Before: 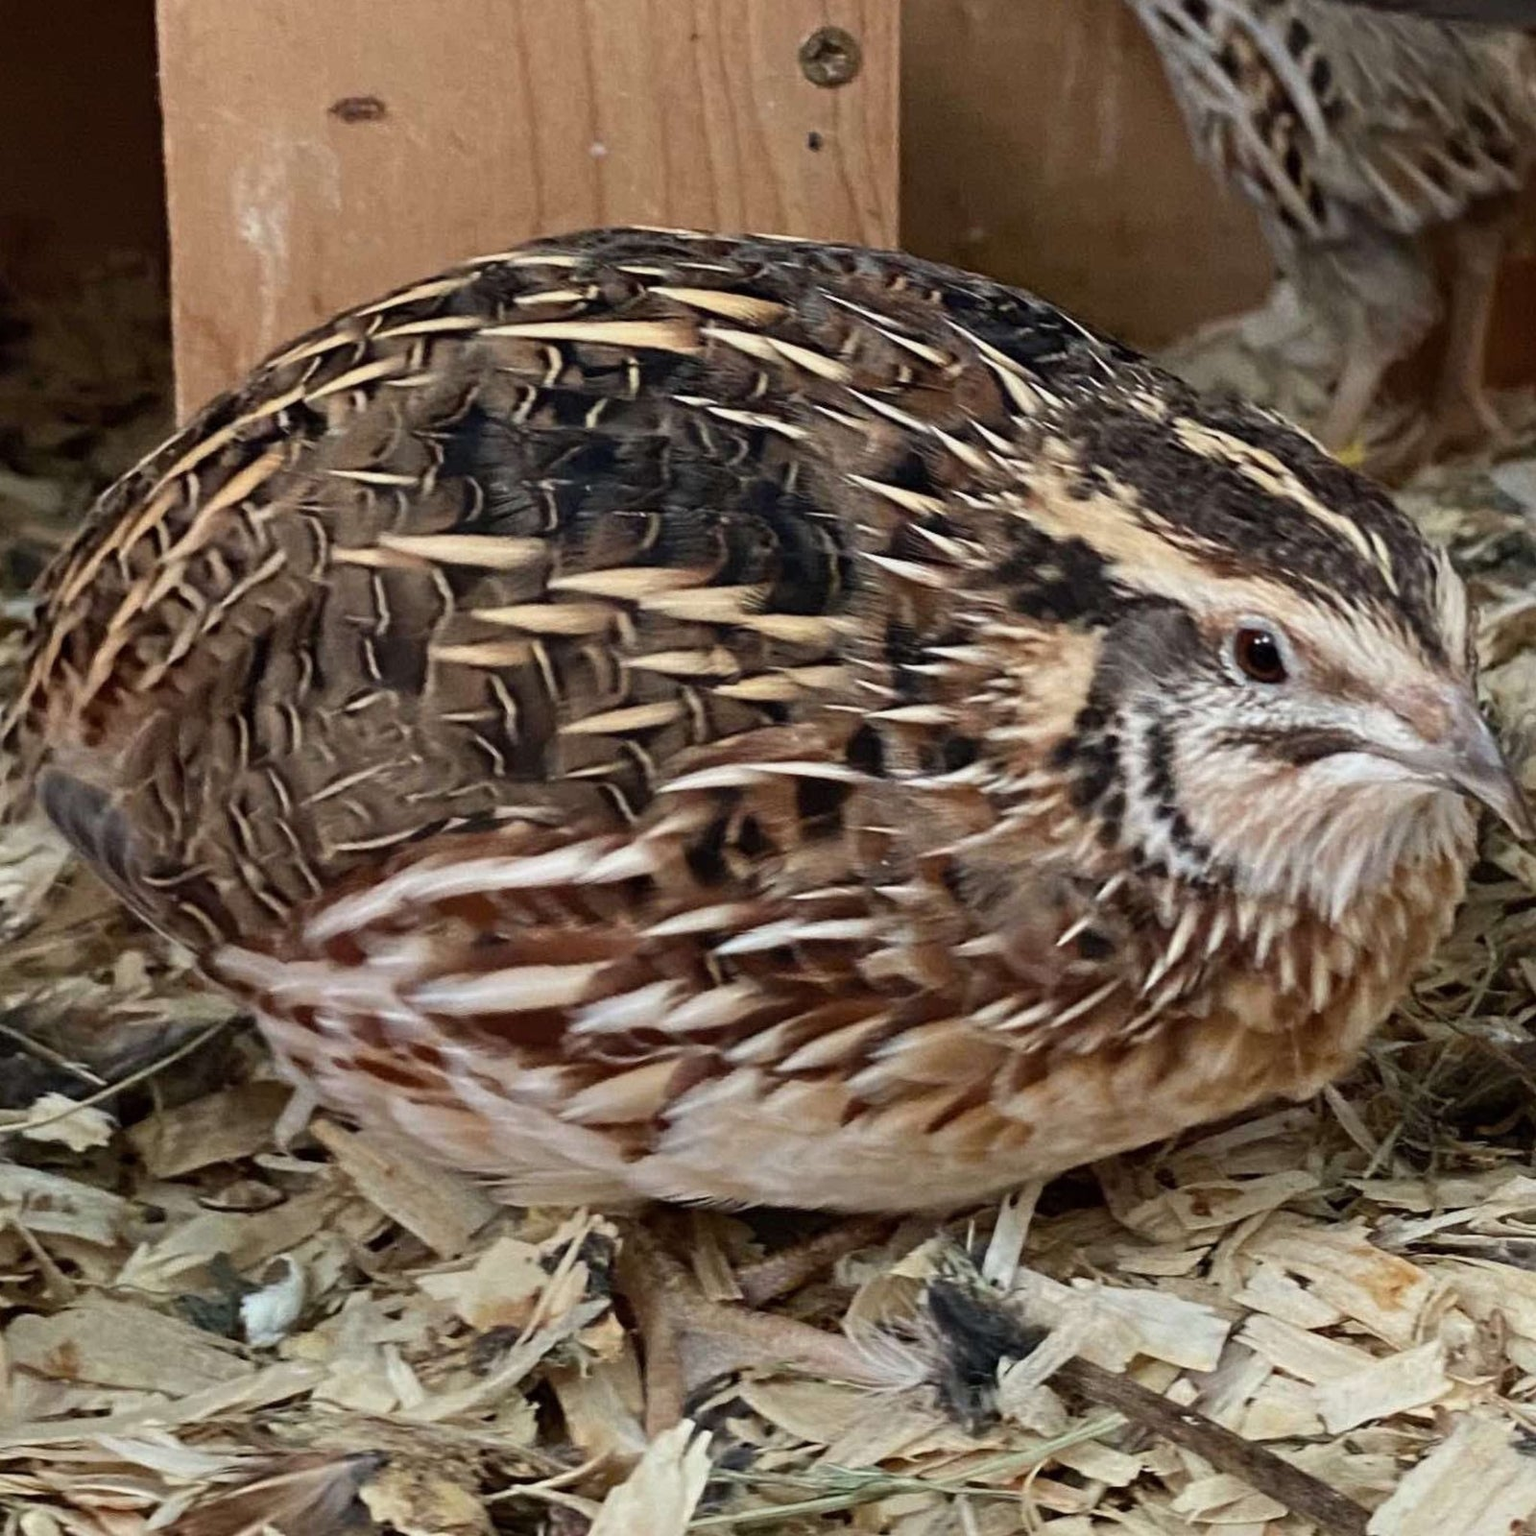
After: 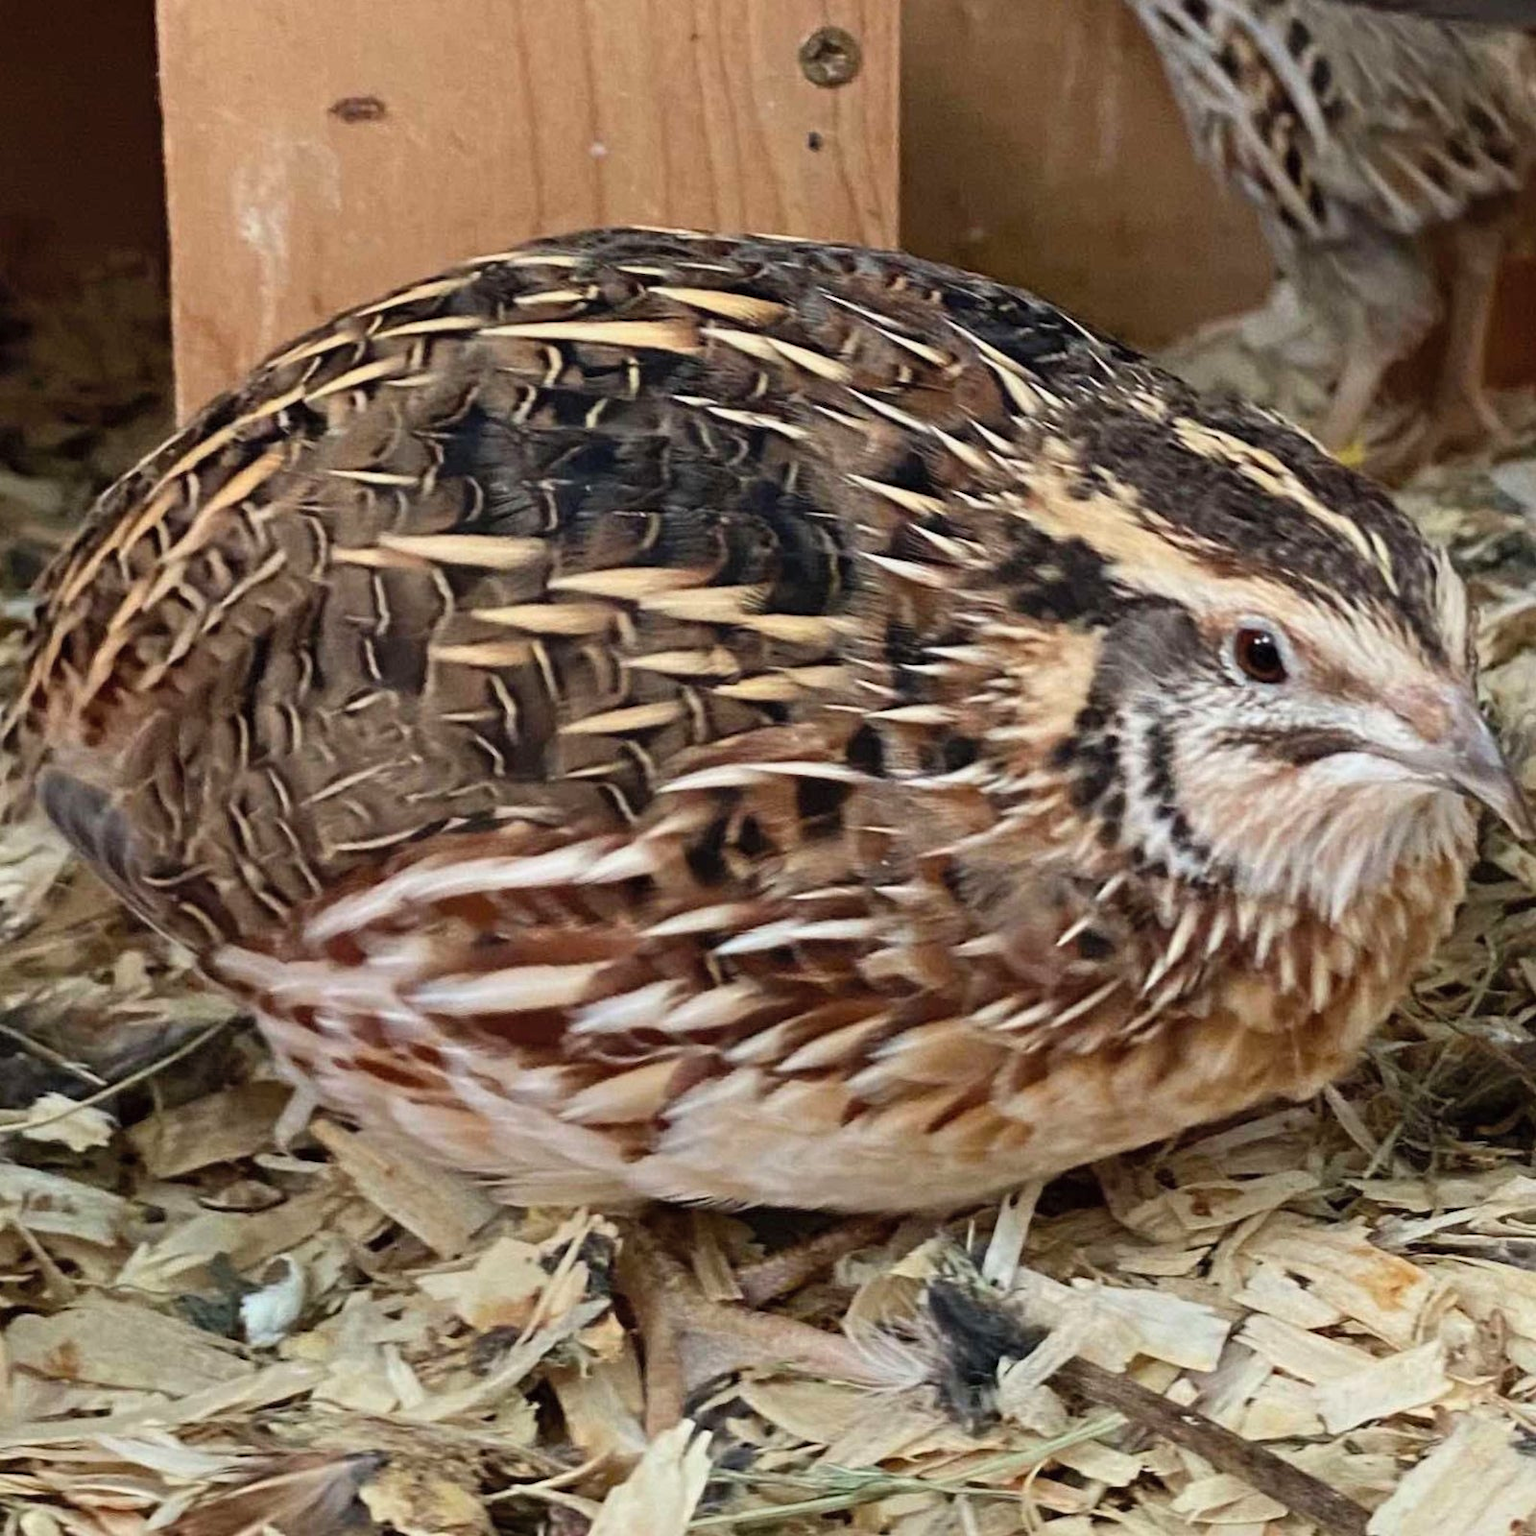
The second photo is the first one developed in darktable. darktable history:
contrast brightness saturation: contrast 0.073, brightness 0.08, saturation 0.179
